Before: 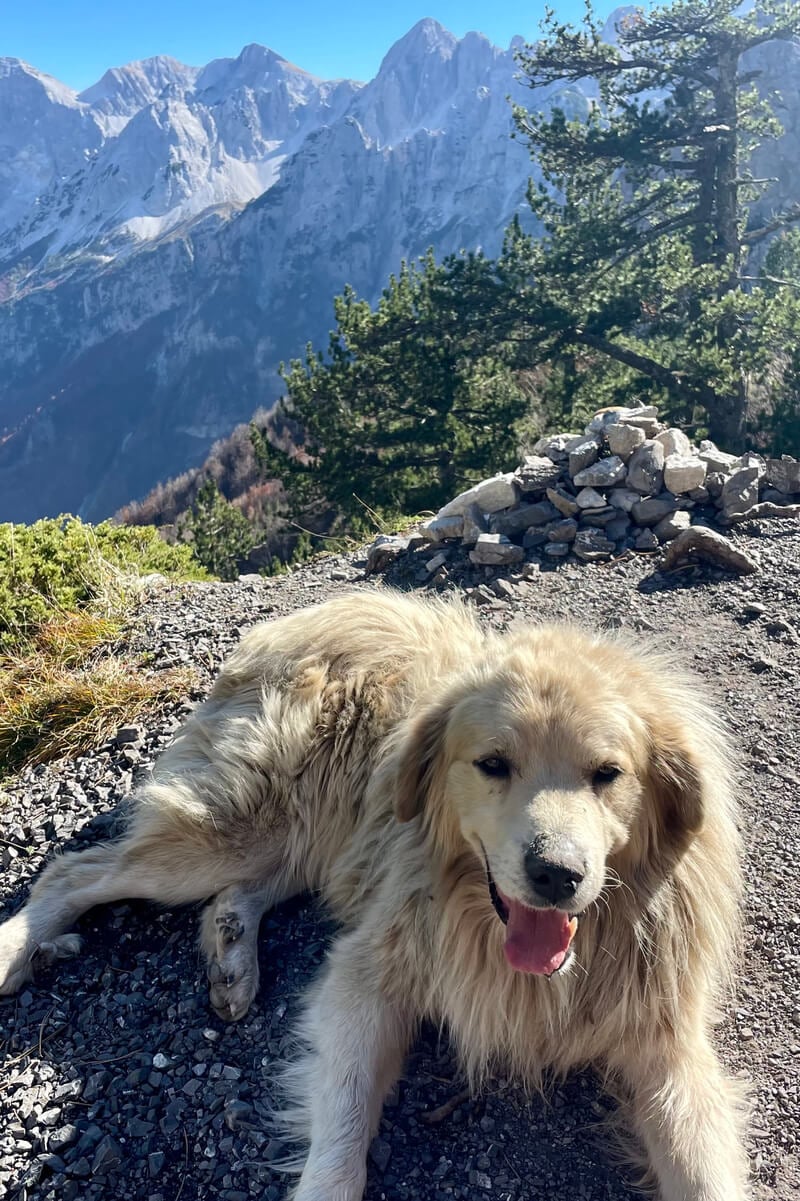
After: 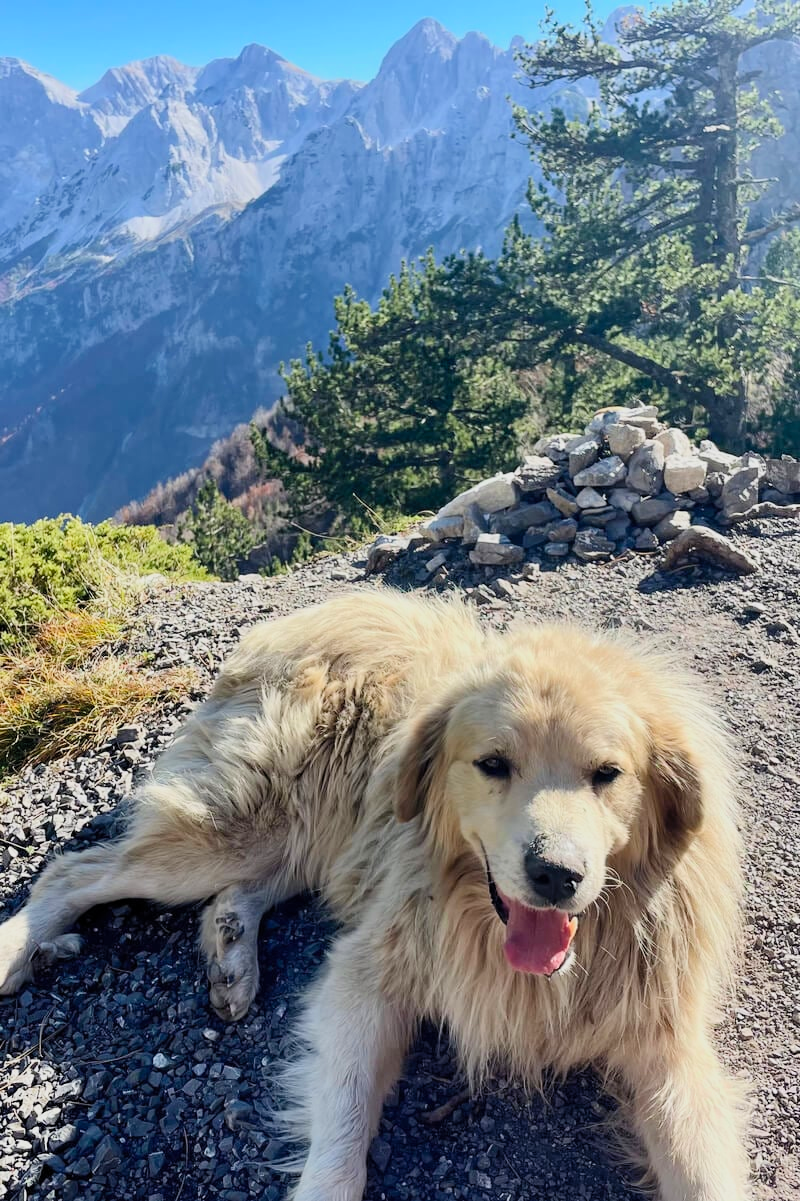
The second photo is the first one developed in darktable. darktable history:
contrast brightness saturation: contrast 0.2, brightness 0.16, saturation 0.22
filmic rgb: middle gray luminance 18.42%, black relative exposure -10.5 EV, white relative exposure 3.4 EV, threshold 6 EV, target black luminance 0%, hardness 6.03, latitude 99%, contrast 0.847, shadows ↔ highlights balance 0.505%, add noise in highlights 0, preserve chrominance max RGB, color science v3 (2019), use custom middle-gray values true, iterations of high-quality reconstruction 0, contrast in highlights soft, enable highlight reconstruction true
